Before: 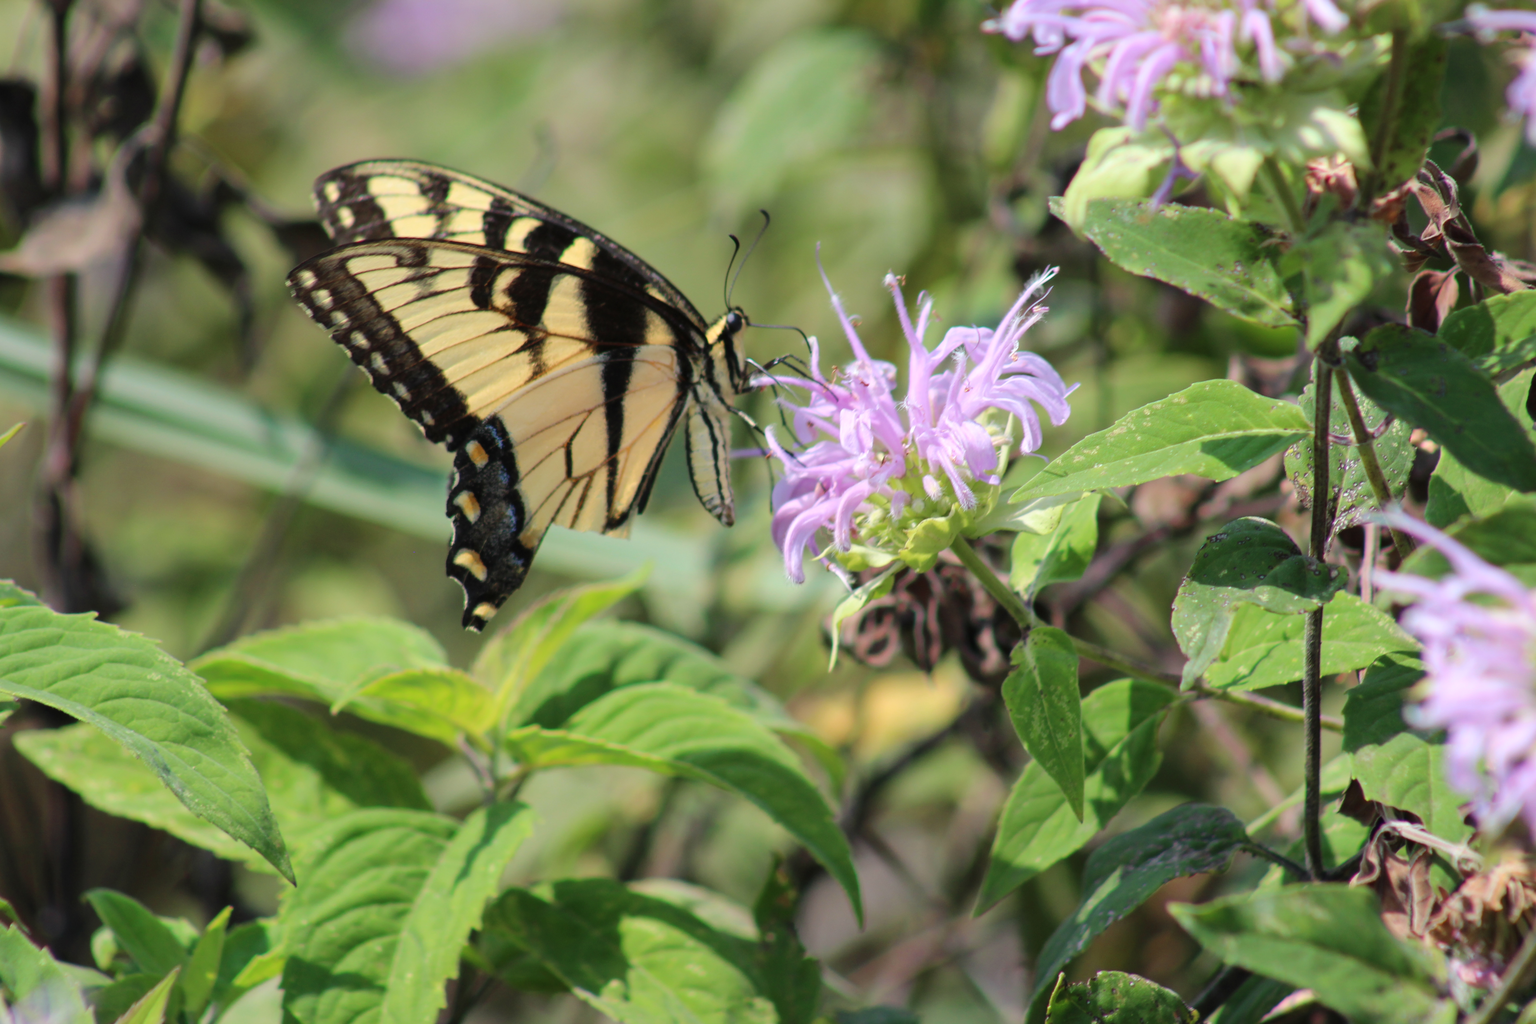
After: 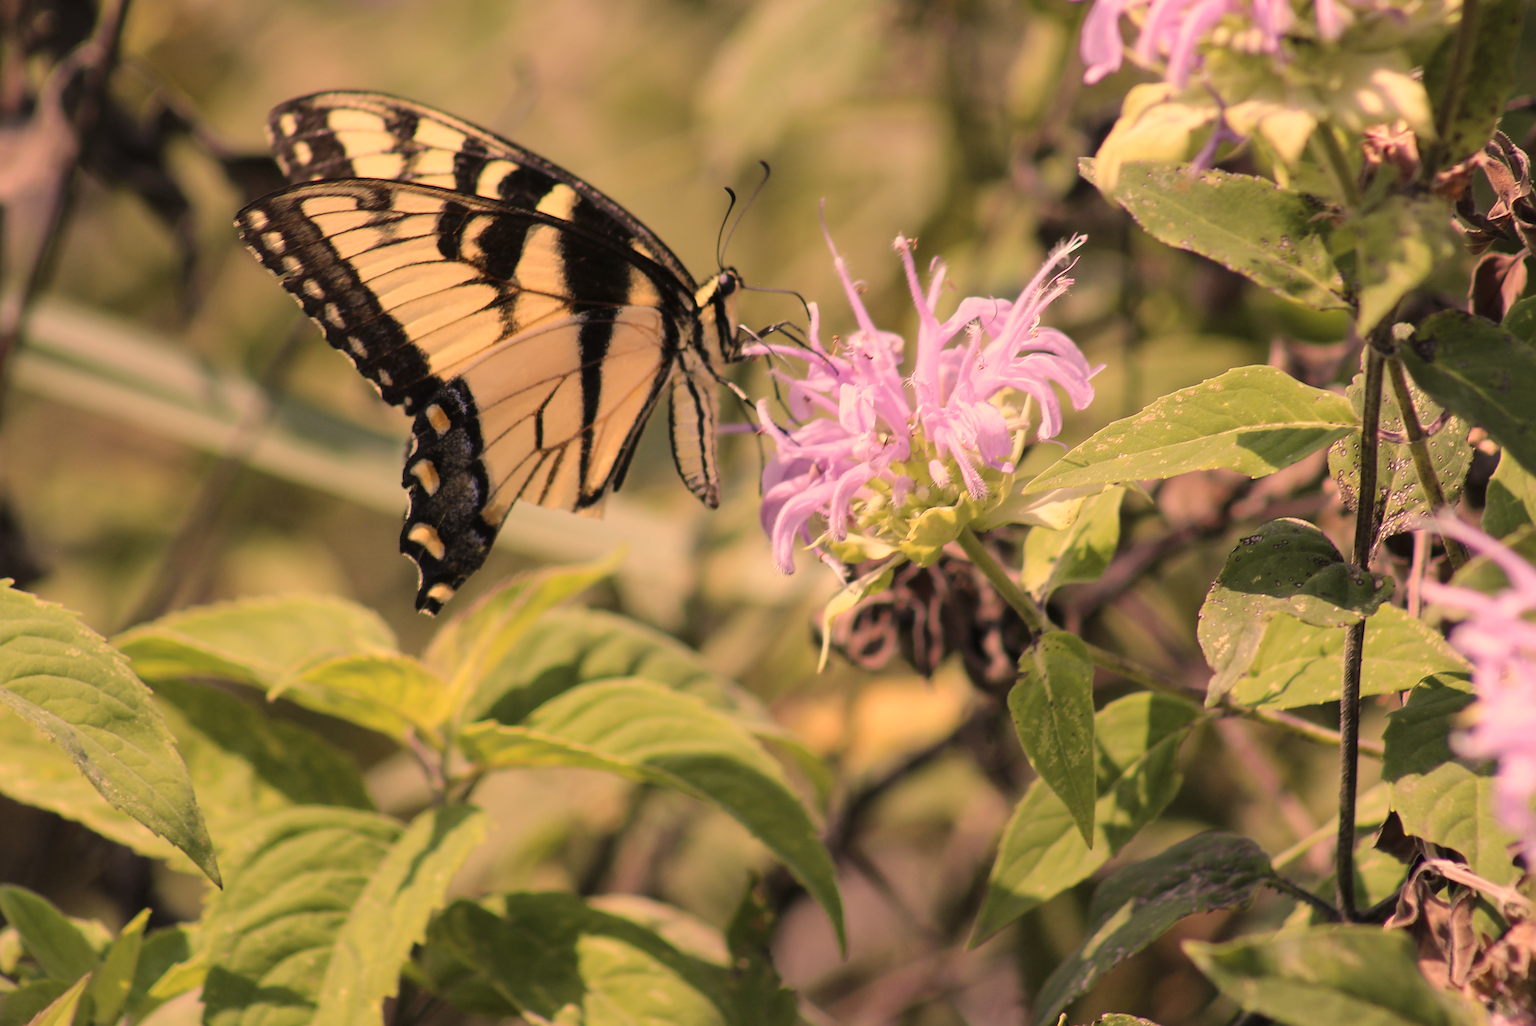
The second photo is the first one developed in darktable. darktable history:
color correction: highlights a* 39.6, highlights b* 39.95, saturation 0.694
sharpen: radius 1.662, amount 1.298
crop and rotate: angle -1.98°, left 3.086%, top 4.042%, right 1.631%, bottom 0.437%
